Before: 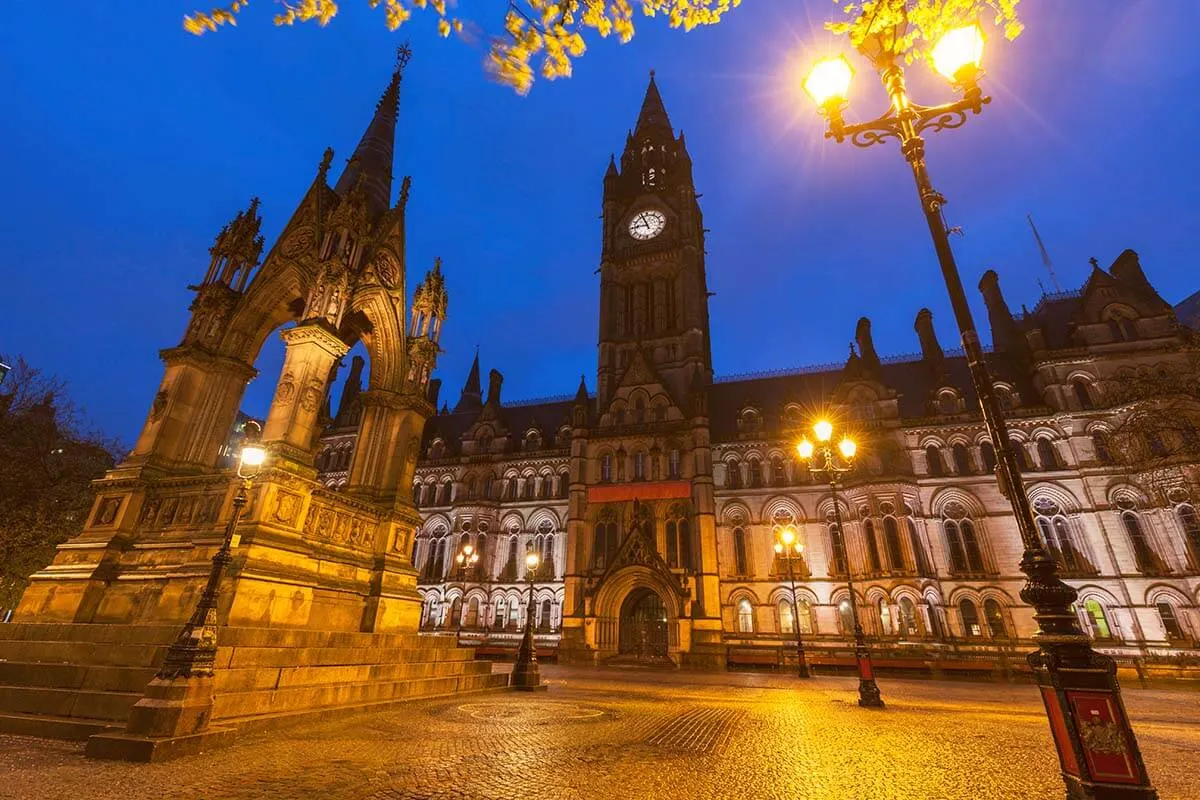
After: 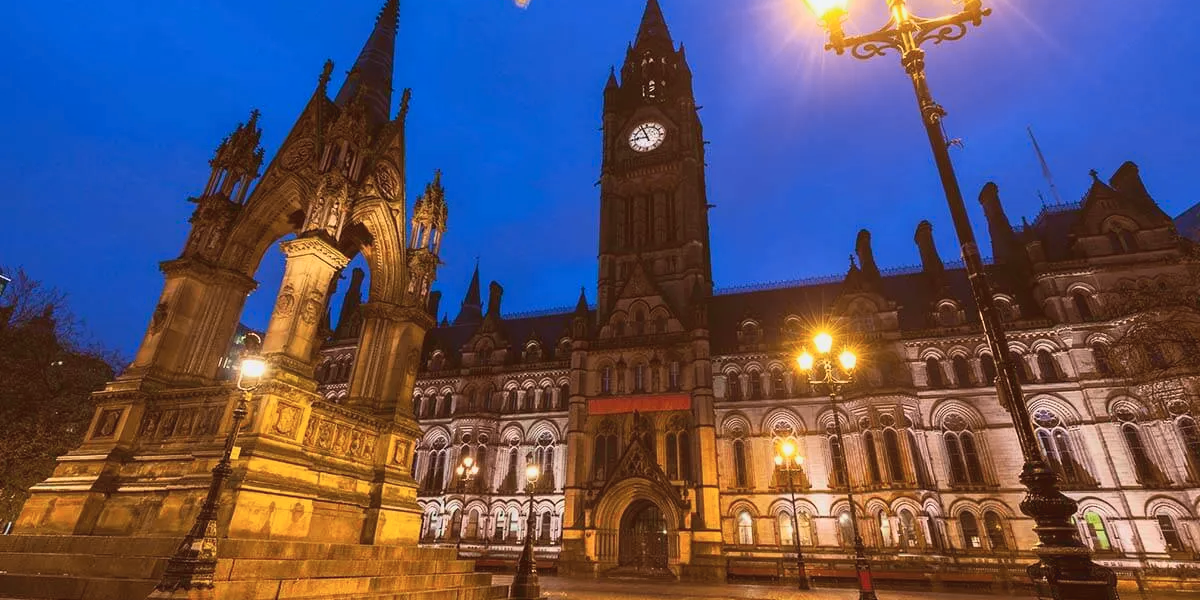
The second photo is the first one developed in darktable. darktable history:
tone curve: curves: ch0 [(0, 0.045) (0.155, 0.169) (0.46, 0.466) (0.751, 0.788) (1, 0.961)]; ch1 [(0, 0) (0.43, 0.408) (0.472, 0.469) (0.505, 0.503) (0.553, 0.563) (0.592, 0.581) (0.631, 0.625) (1, 1)]; ch2 [(0, 0) (0.505, 0.495) (0.55, 0.557) (0.583, 0.573) (1, 1)], color space Lab, independent channels, preserve colors none
crop: top 11.038%, bottom 13.962%
